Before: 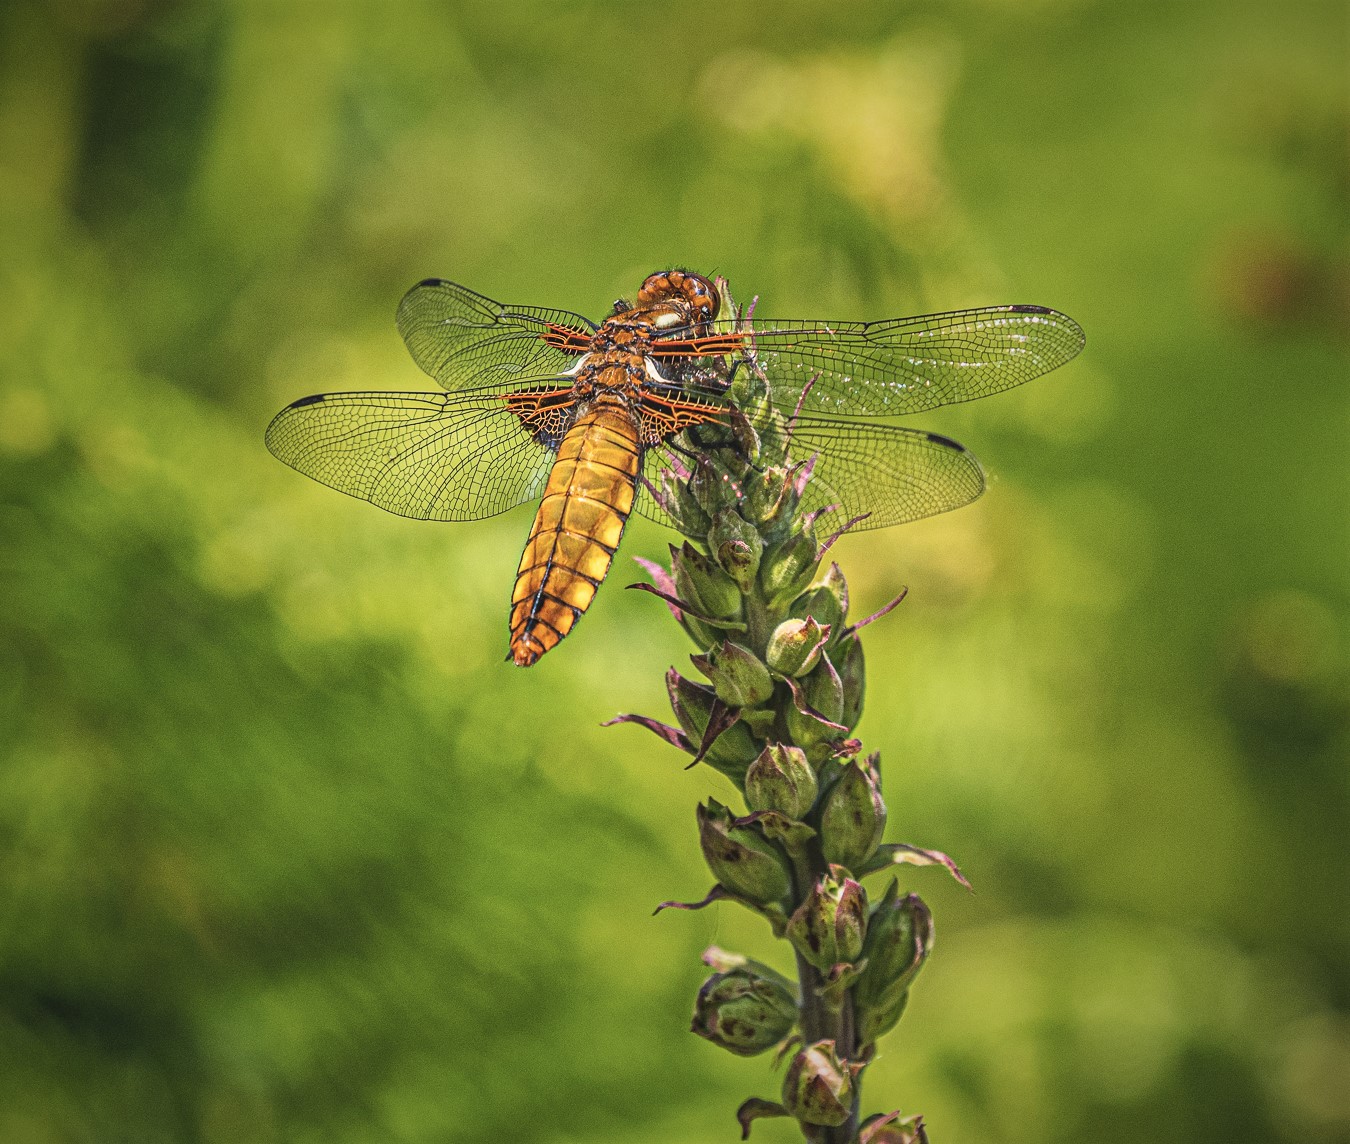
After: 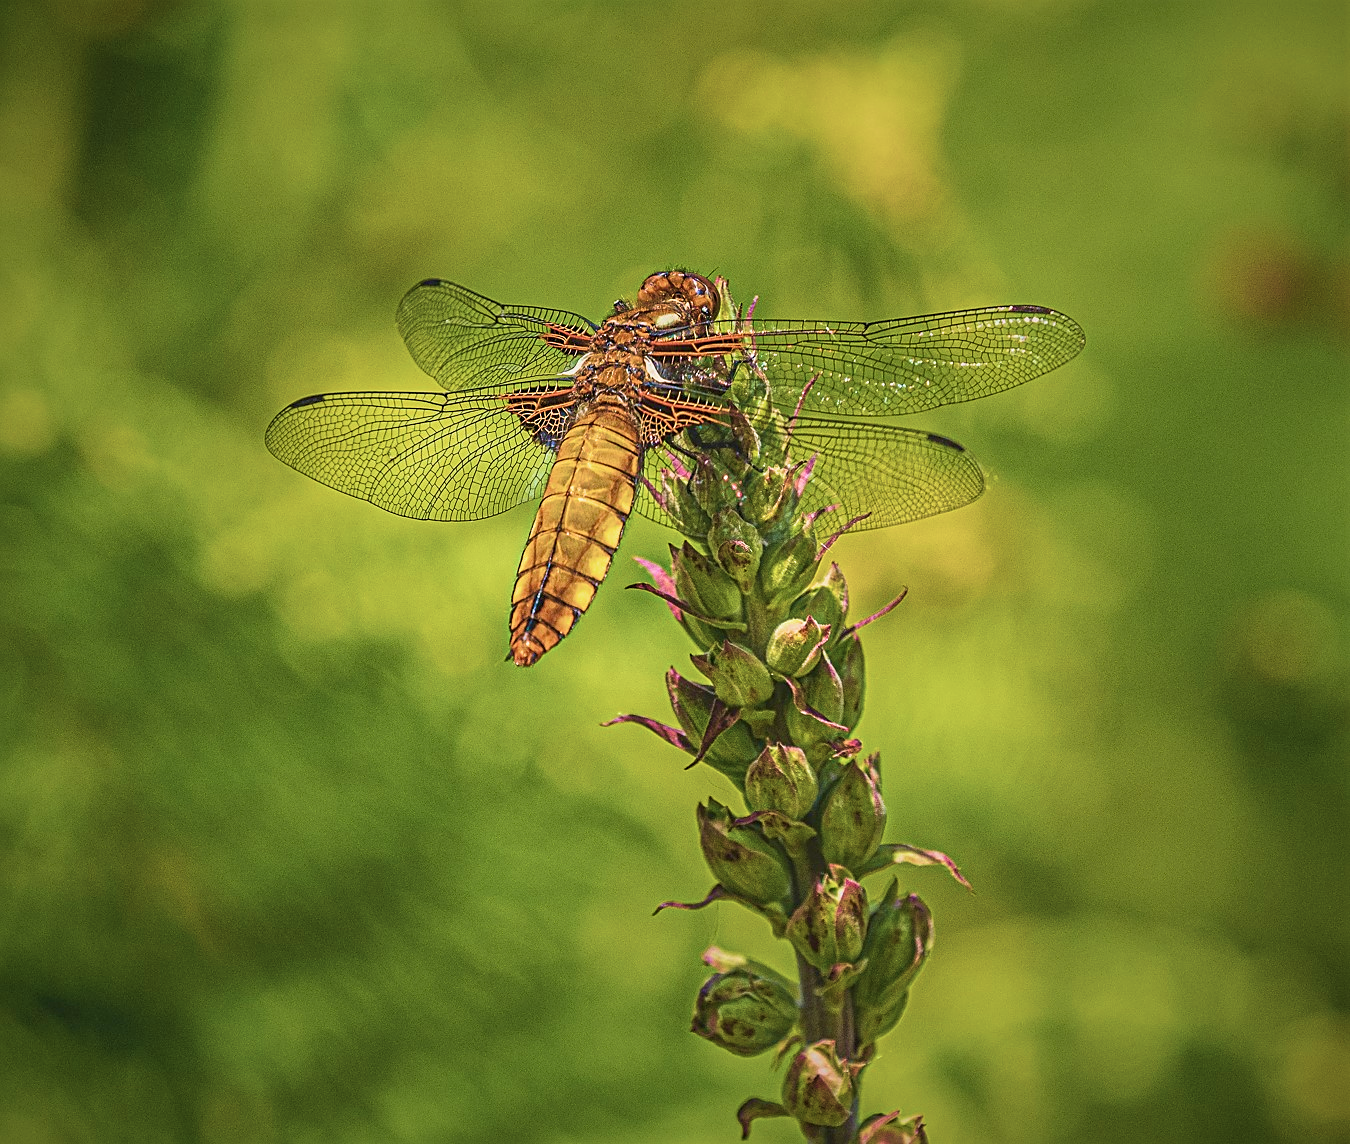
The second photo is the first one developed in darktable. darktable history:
velvia: strength 73.64%
color balance rgb: perceptual saturation grading › global saturation -1.854%, perceptual saturation grading › highlights -7.143%, perceptual saturation grading › mid-tones 8.354%, perceptual saturation grading › shadows 2.777%, contrast -10.473%
sharpen: on, module defaults
